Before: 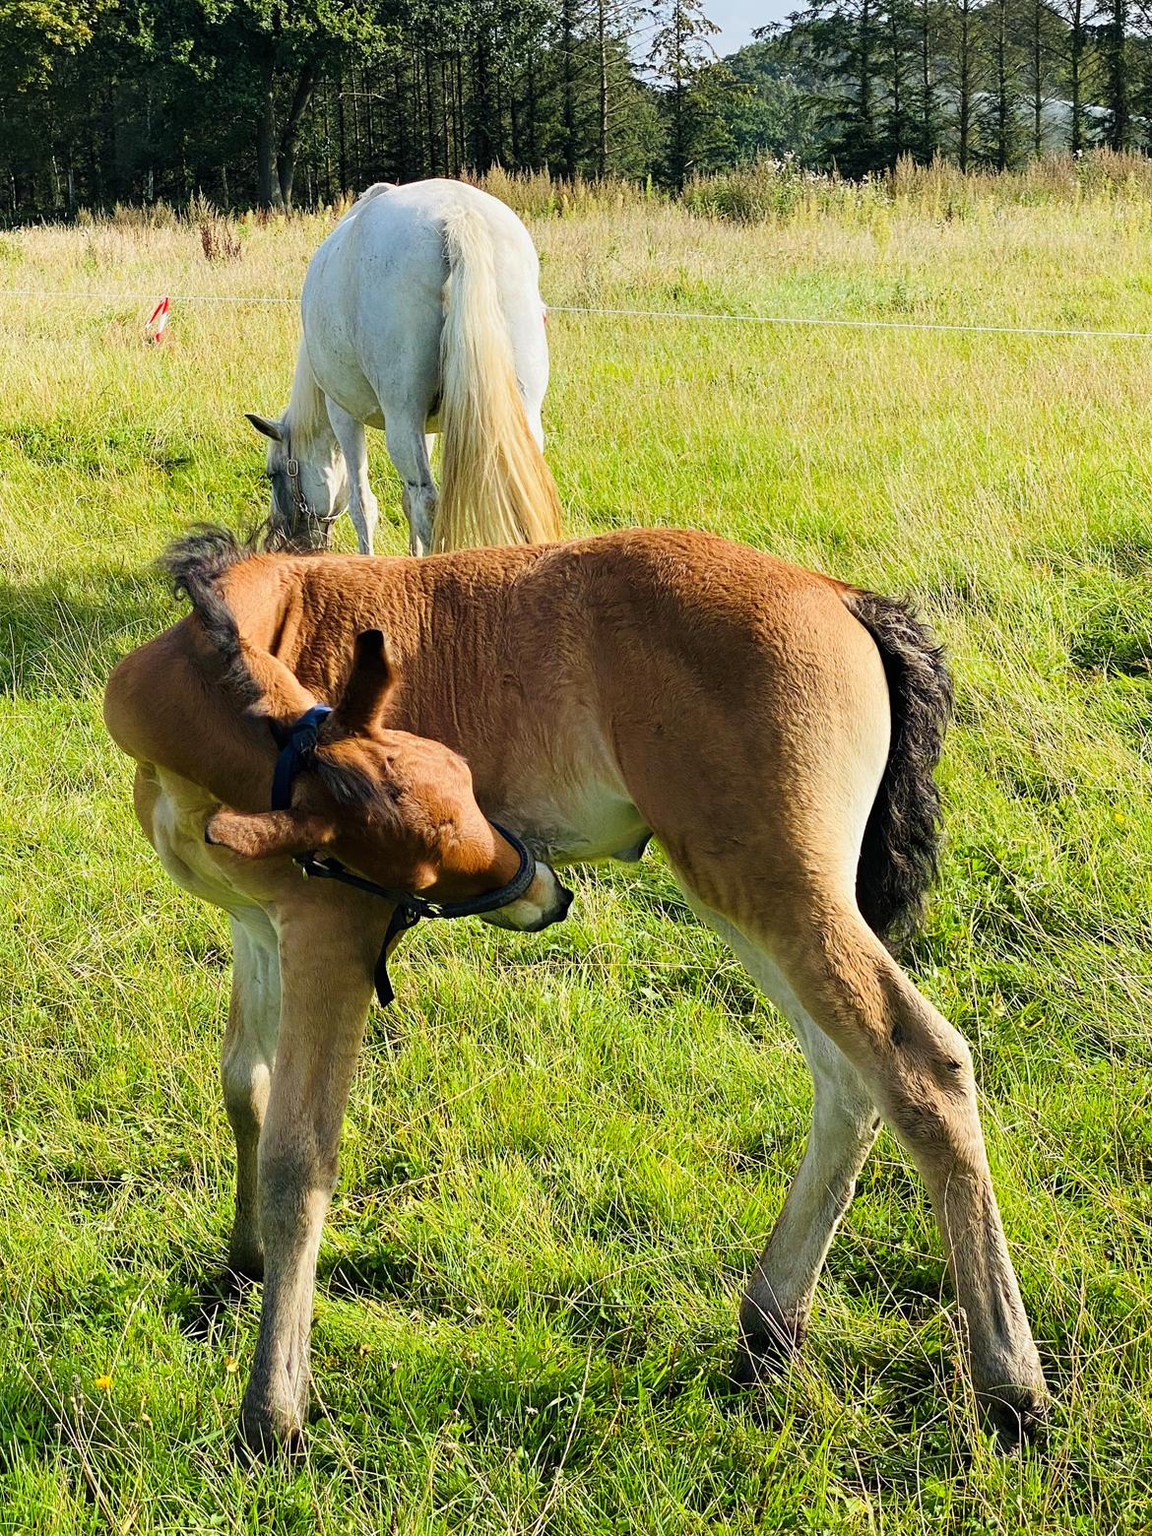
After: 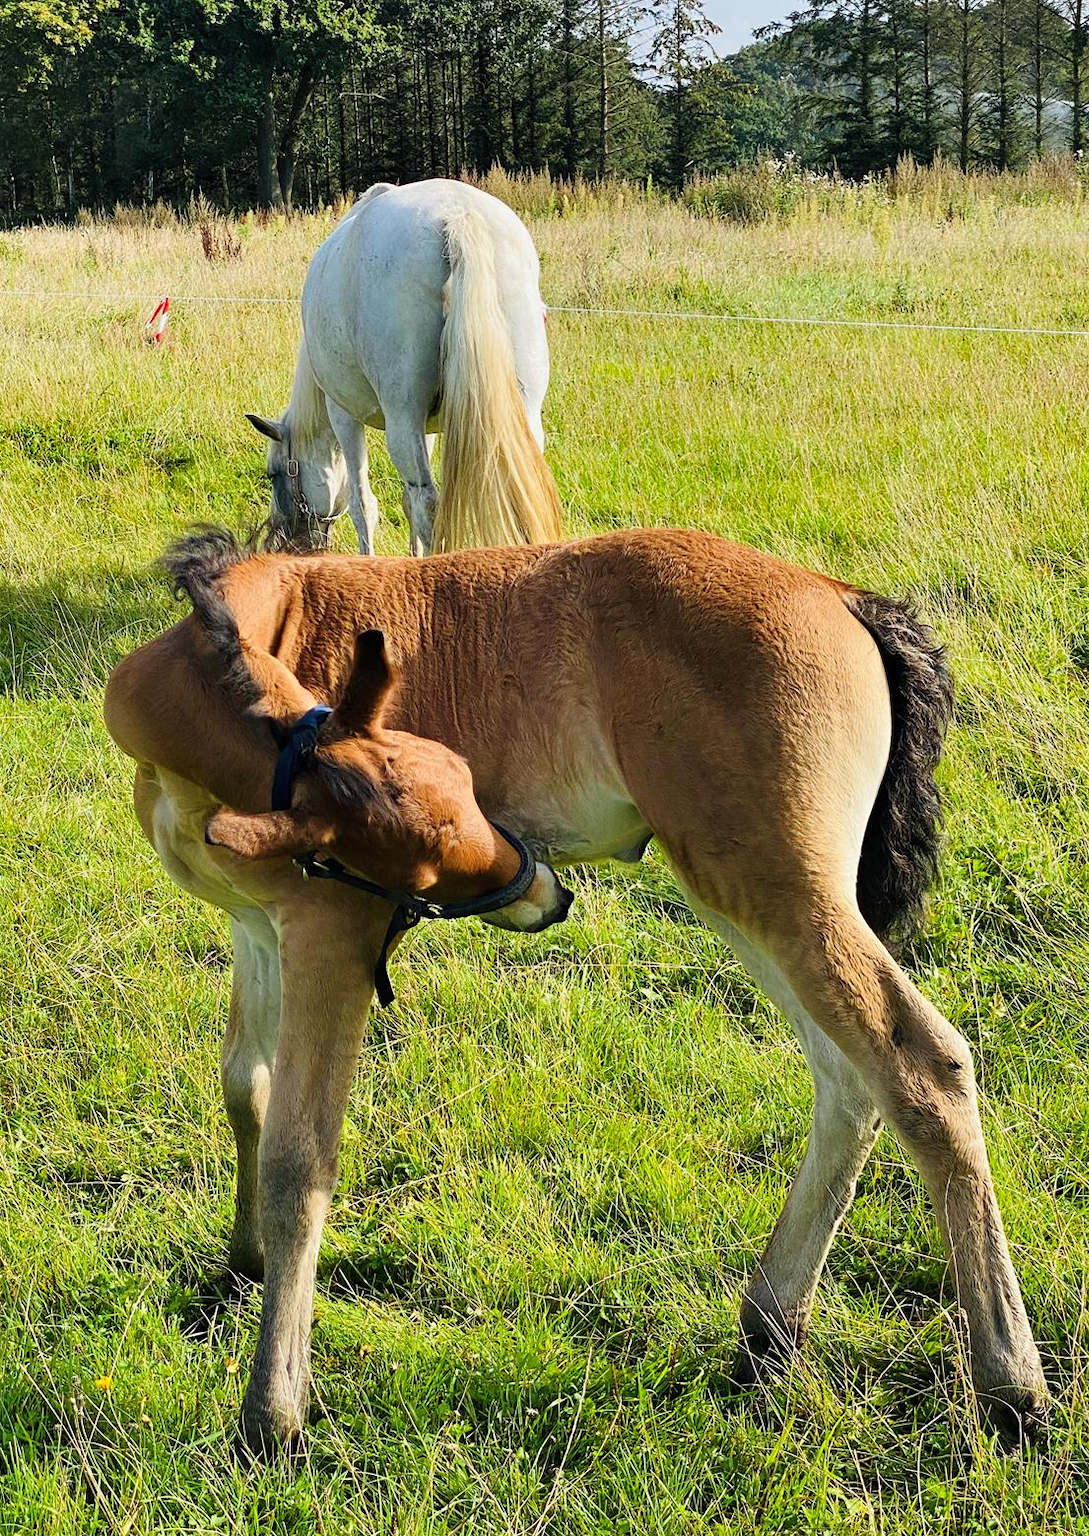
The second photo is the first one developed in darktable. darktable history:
shadows and highlights: low approximation 0.01, soften with gaussian
crop and rotate: left 0%, right 5.391%
